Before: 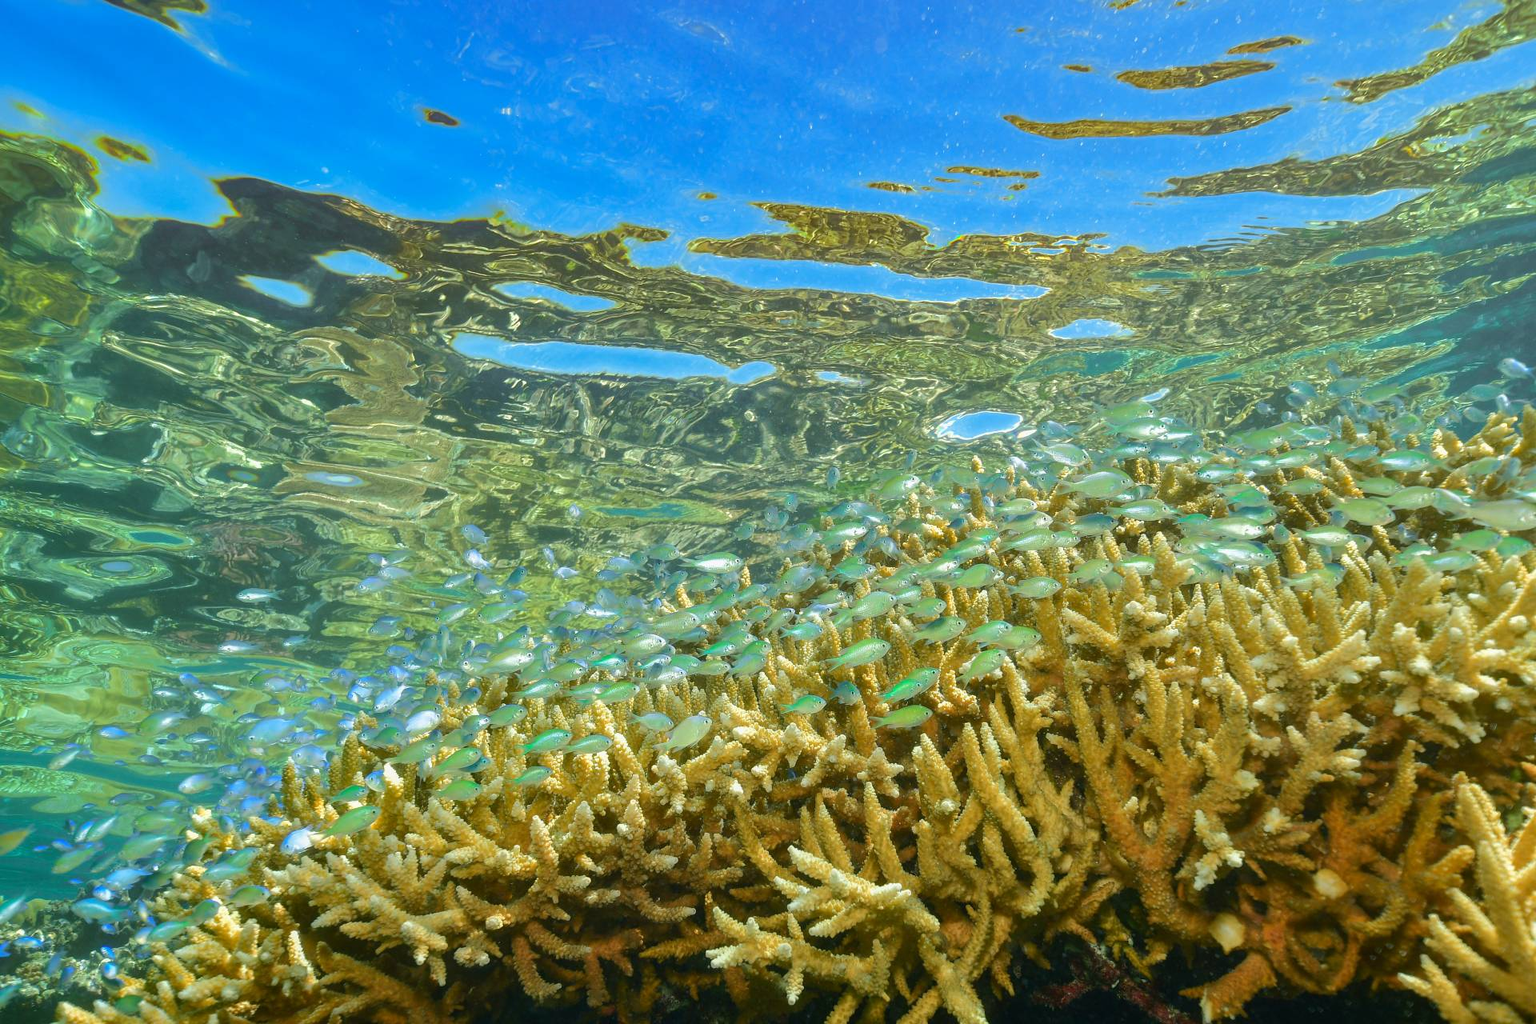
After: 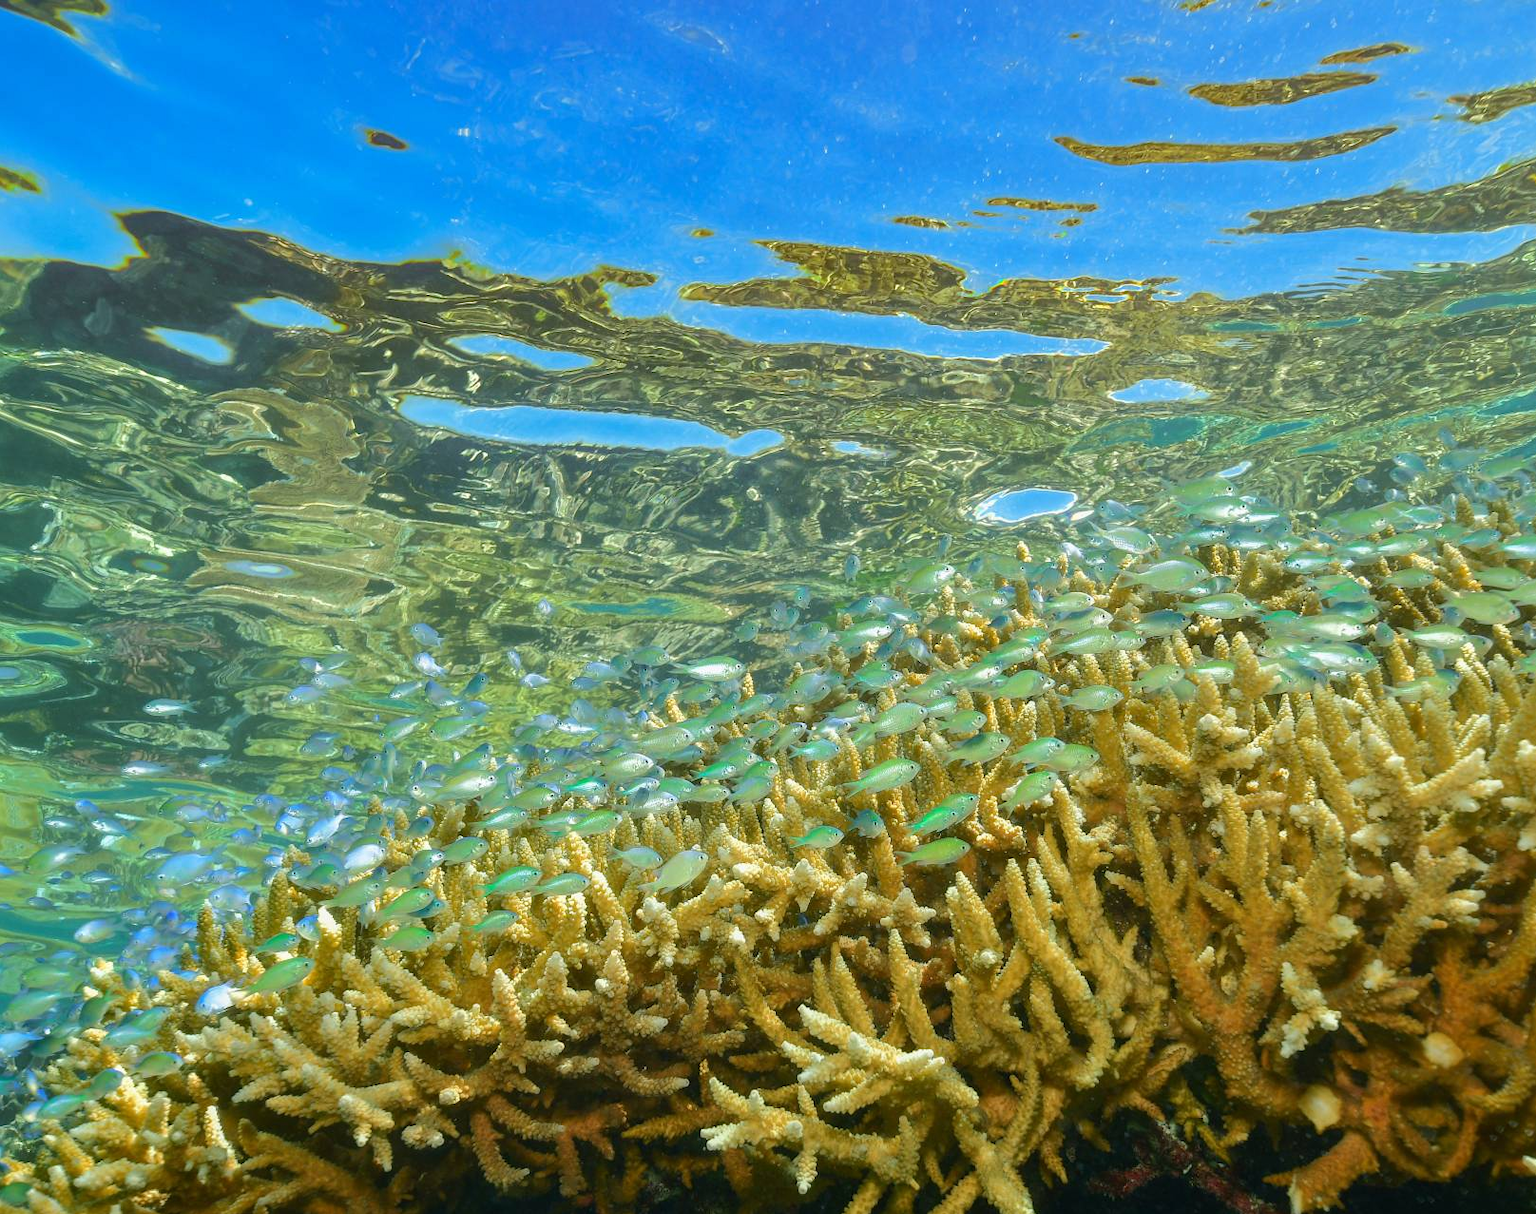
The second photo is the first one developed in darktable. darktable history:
exposure: exposure -0.01 EV, compensate highlight preservation false
crop: left 7.598%, right 7.873%
